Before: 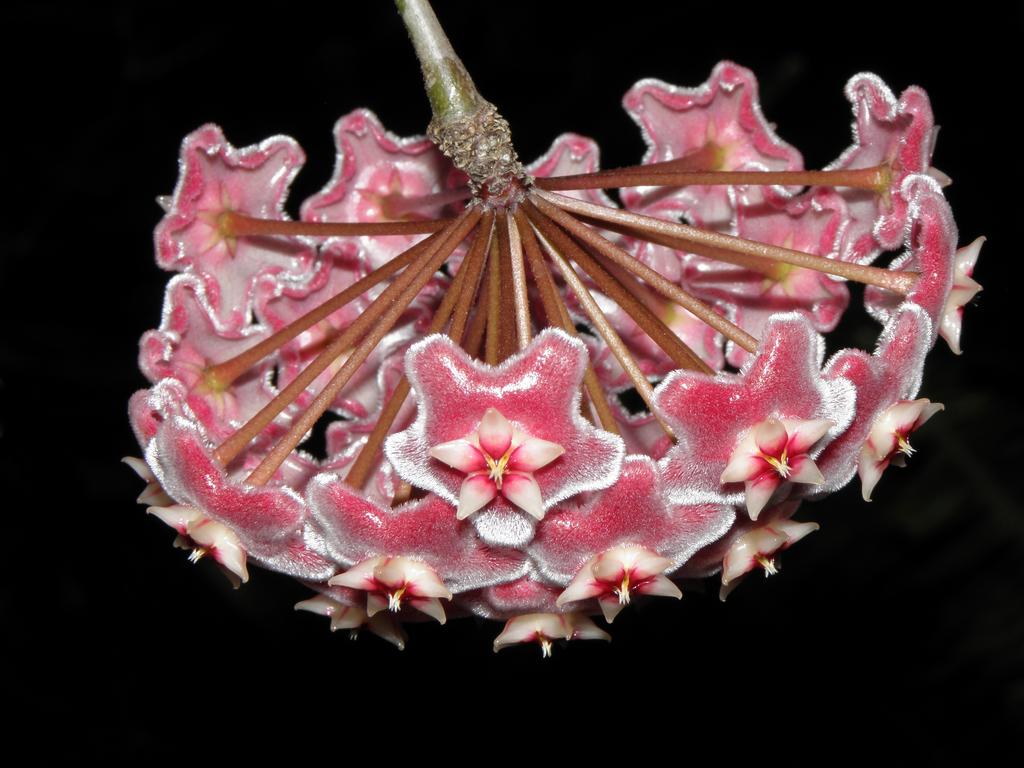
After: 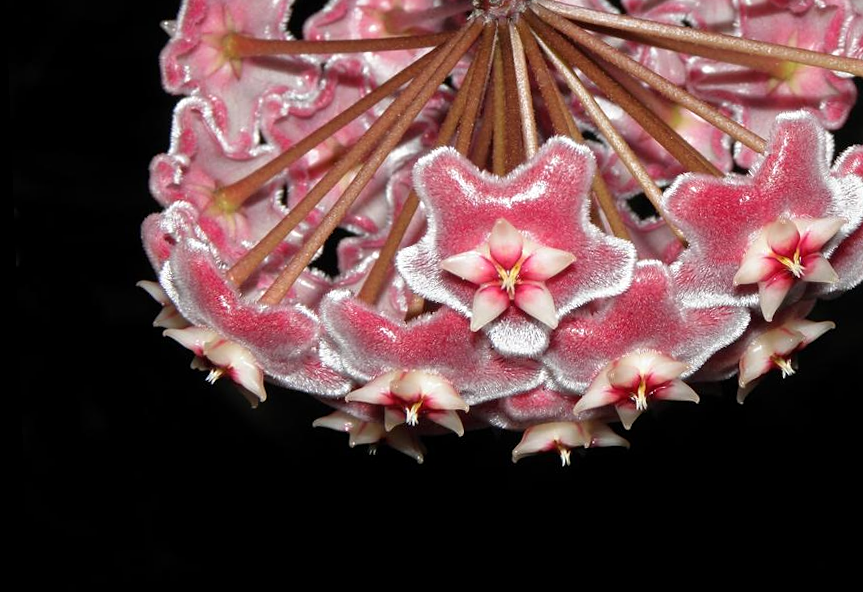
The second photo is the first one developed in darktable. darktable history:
sharpen: amount 0.2
rotate and perspective: rotation -2.22°, lens shift (horizontal) -0.022, automatic cropping off
crop: top 26.531%, right 17.959%
